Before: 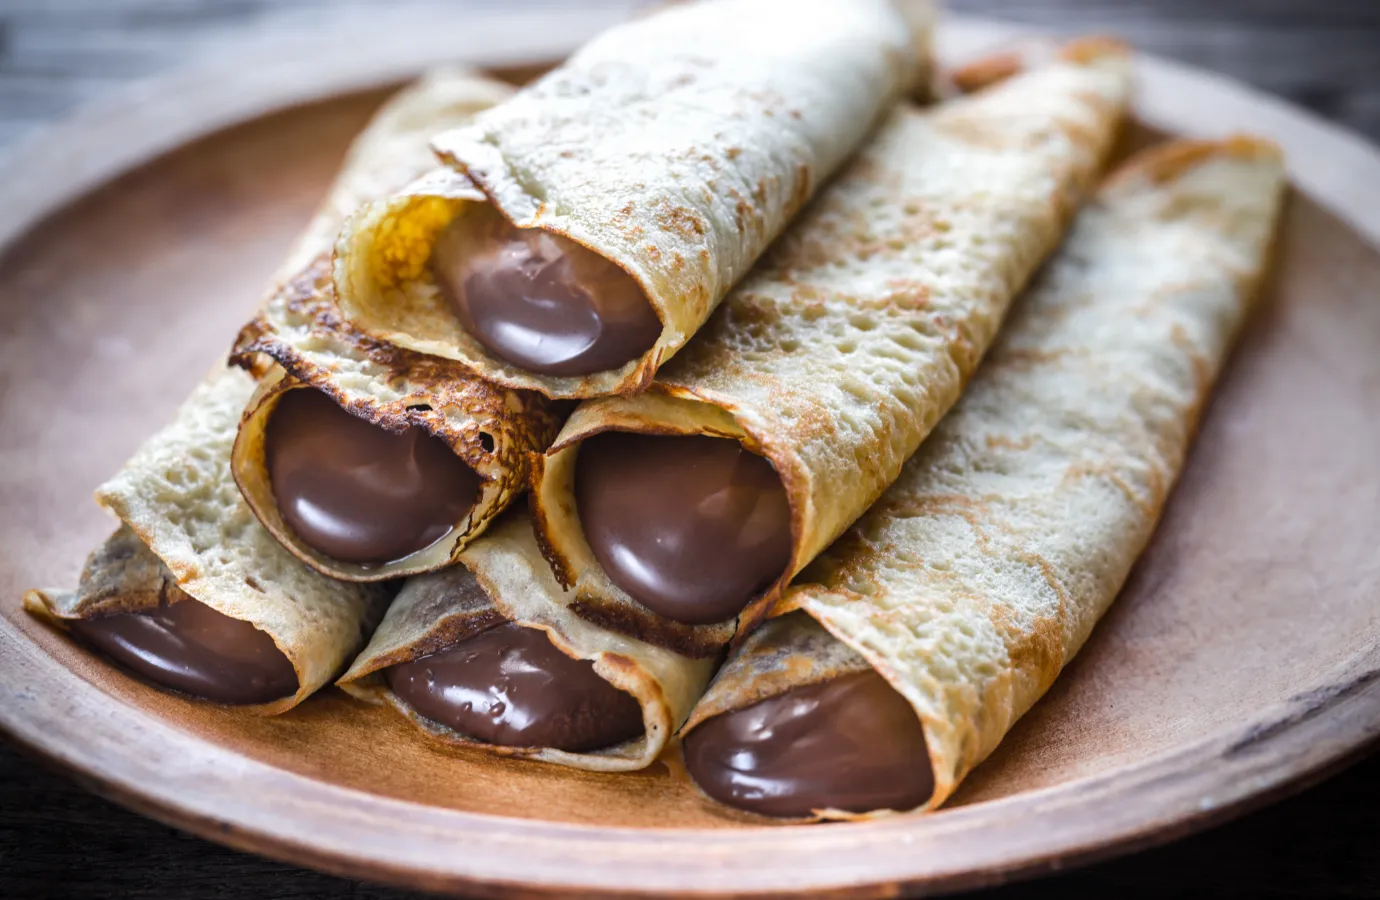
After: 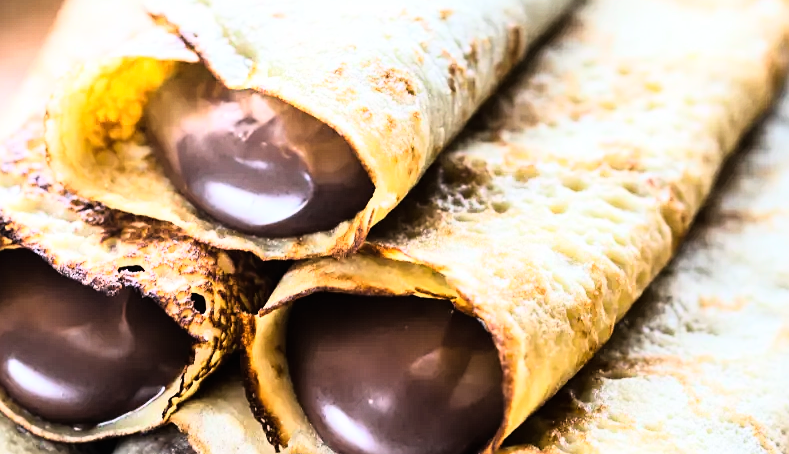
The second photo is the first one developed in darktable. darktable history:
rgb curve: curves: ch0 [(0, 0) (0.21, 0.15) (0.24, 0.21) (0.5, 0.75) (0.75, 0.96) (0.89, 0.99) (1, 1)]; ch1 [(0, 0.02) (0.21, 0.13) (0.25, 0.2) (0.5, 0.67) (0.75, 0.9) (0.89, 0.97) (1, 1)]; ch2 [(0, 0.02) (0.21, 0.13) (0.25, 0.2) (0.5, 0.67) (0.75, 0.9) (0.89, 0.97) (1, 1)], compensate middle gray true
sharpen: radius 1.272, amount 0.305, threshold 0
crop: left 20.932%, top 15.471%, right 21.848%, bottom 34.081%
